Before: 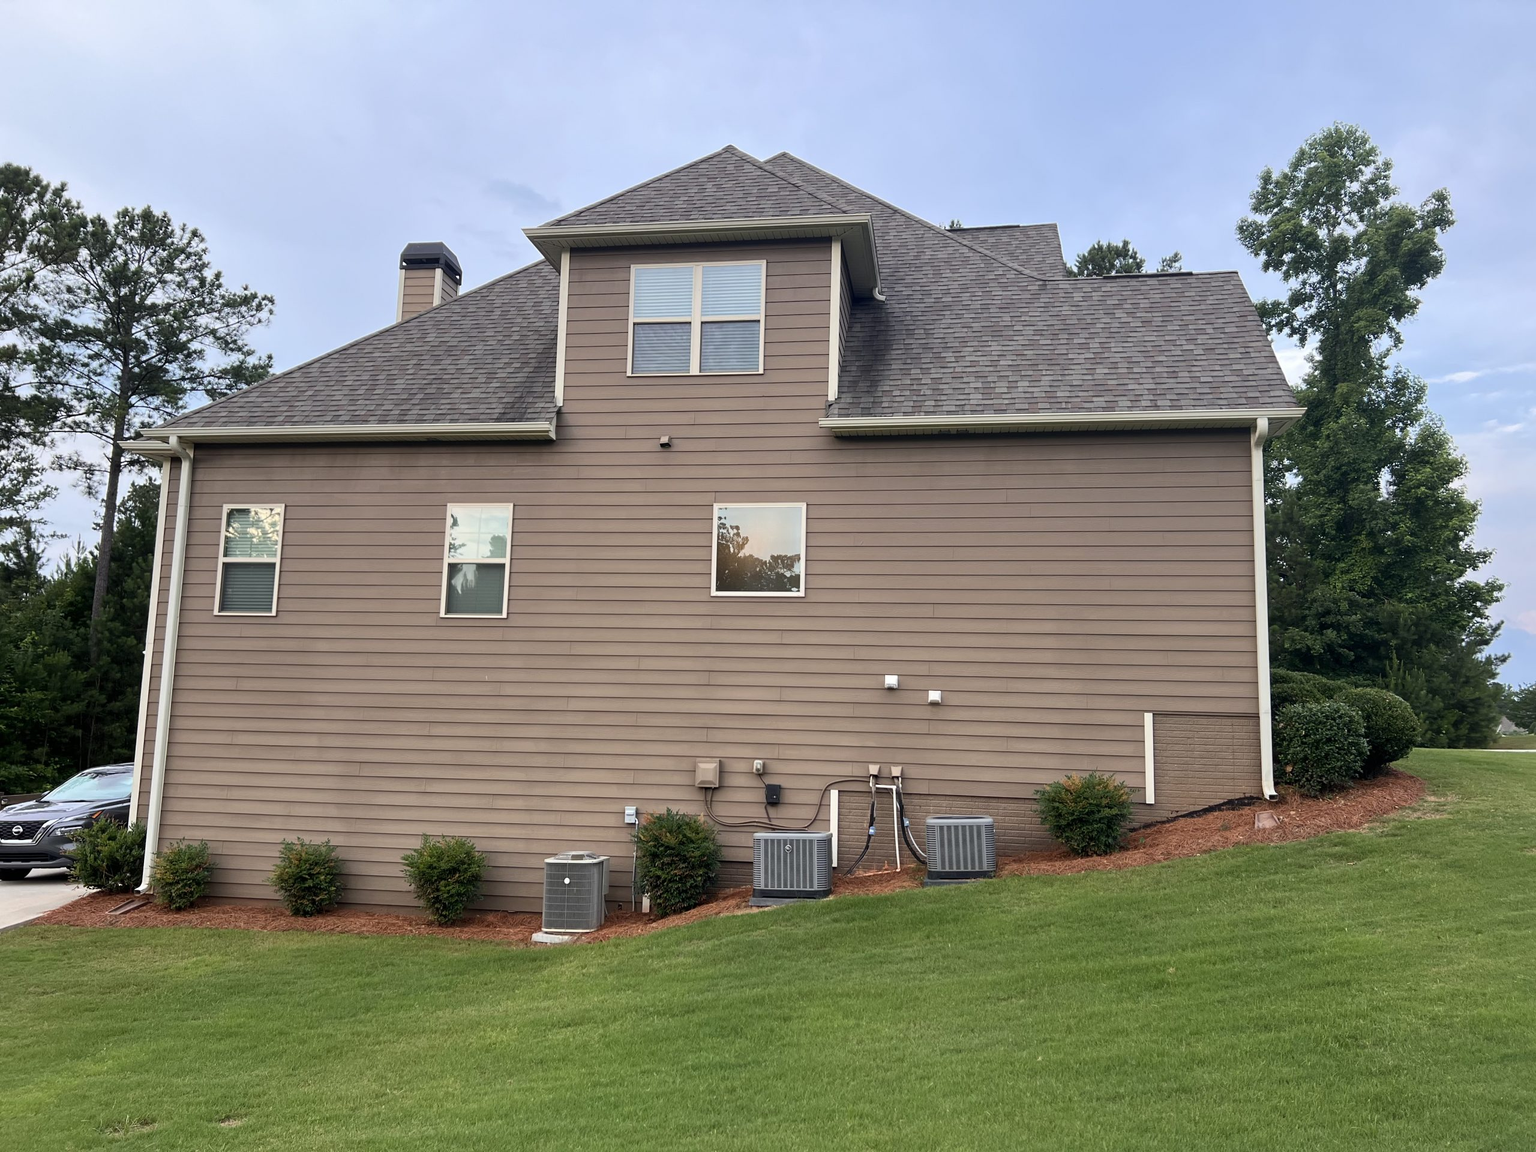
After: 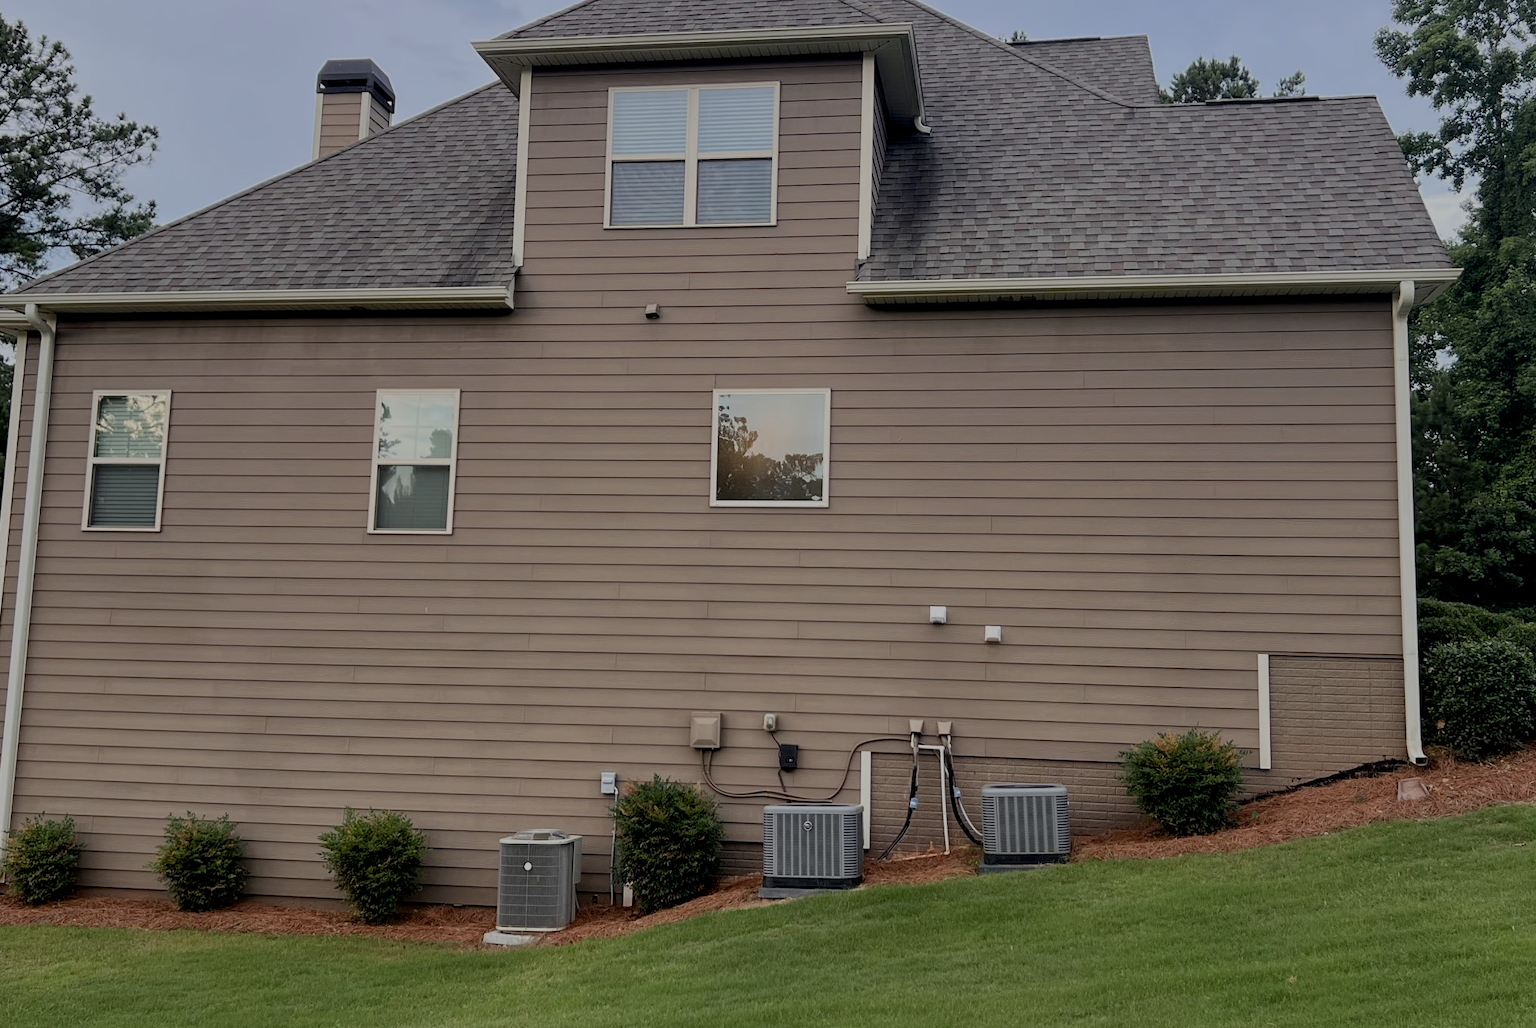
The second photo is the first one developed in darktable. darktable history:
filmic rgb: middle gray luminance 18.32%, black relative exposure -10.46 EV, white relative exposure 3.4 EV, target black luminance 0%, hardness 6.07, latitude 98.17%, contrast 0.85, shadows ↔ highlights balance 0.309%
crop: left 9.736%, top 17.027%, right 11.127%, bottom 12.336%
exposure: black level correction 0.009, exposure -0.61 EV, compensate exposure bias true, compensate highlight preservation false
